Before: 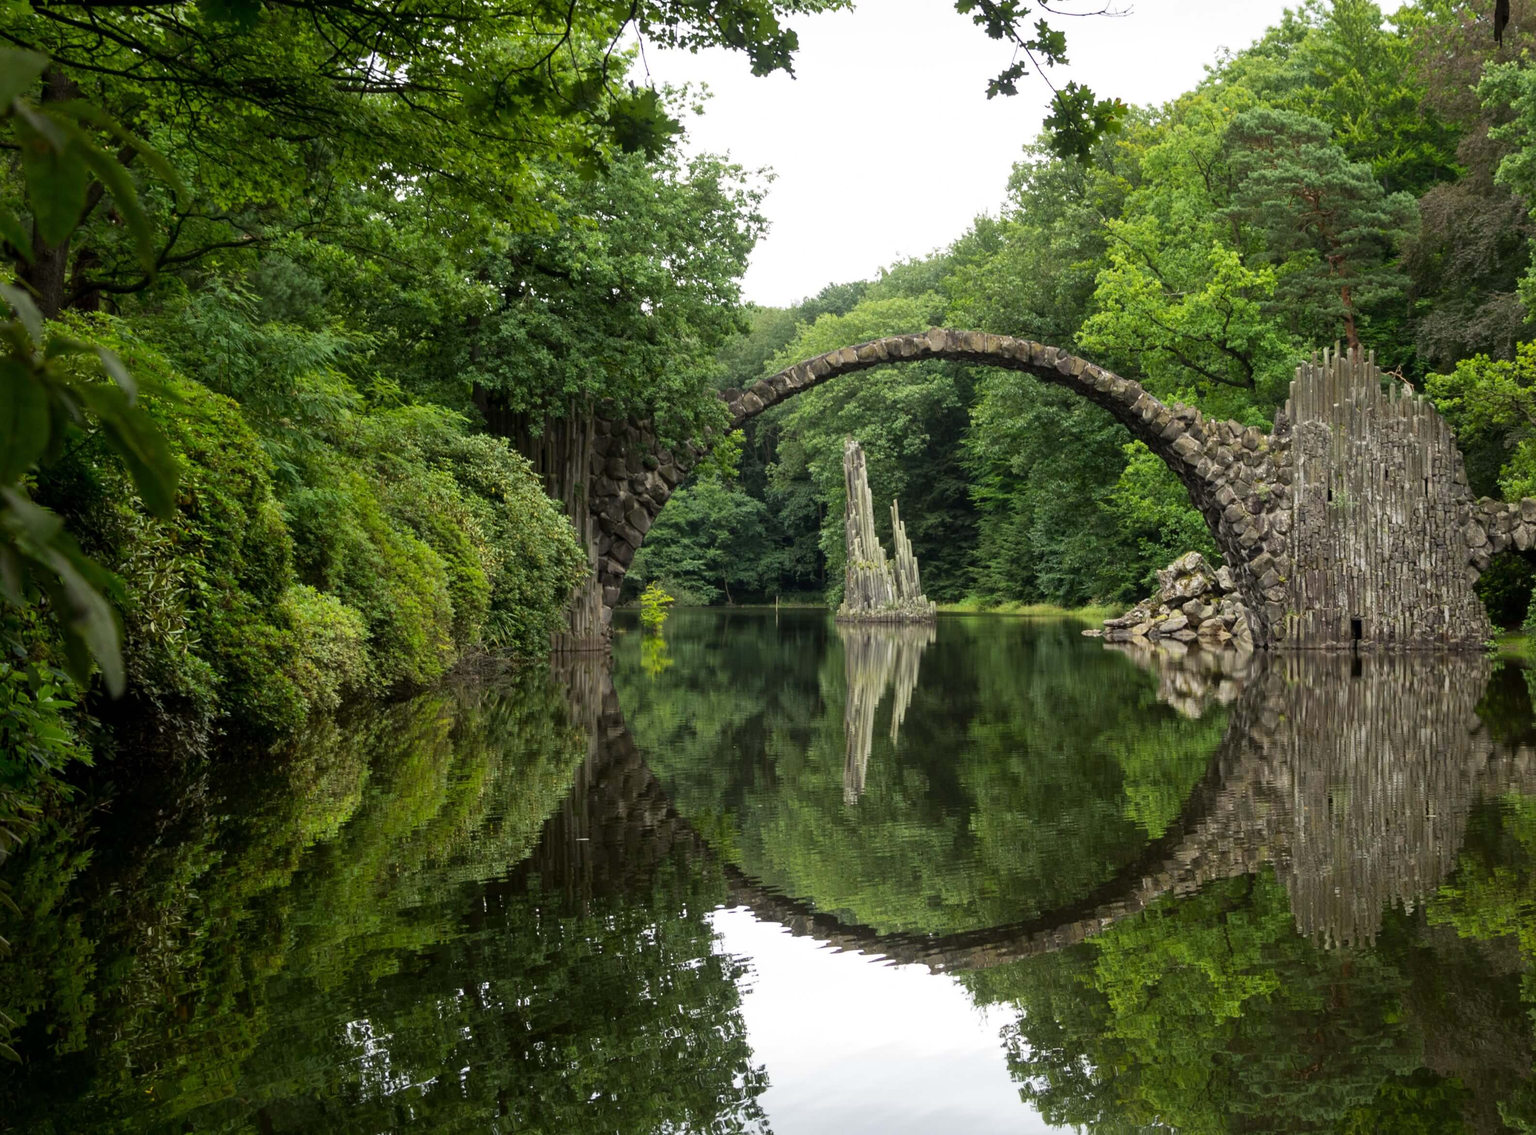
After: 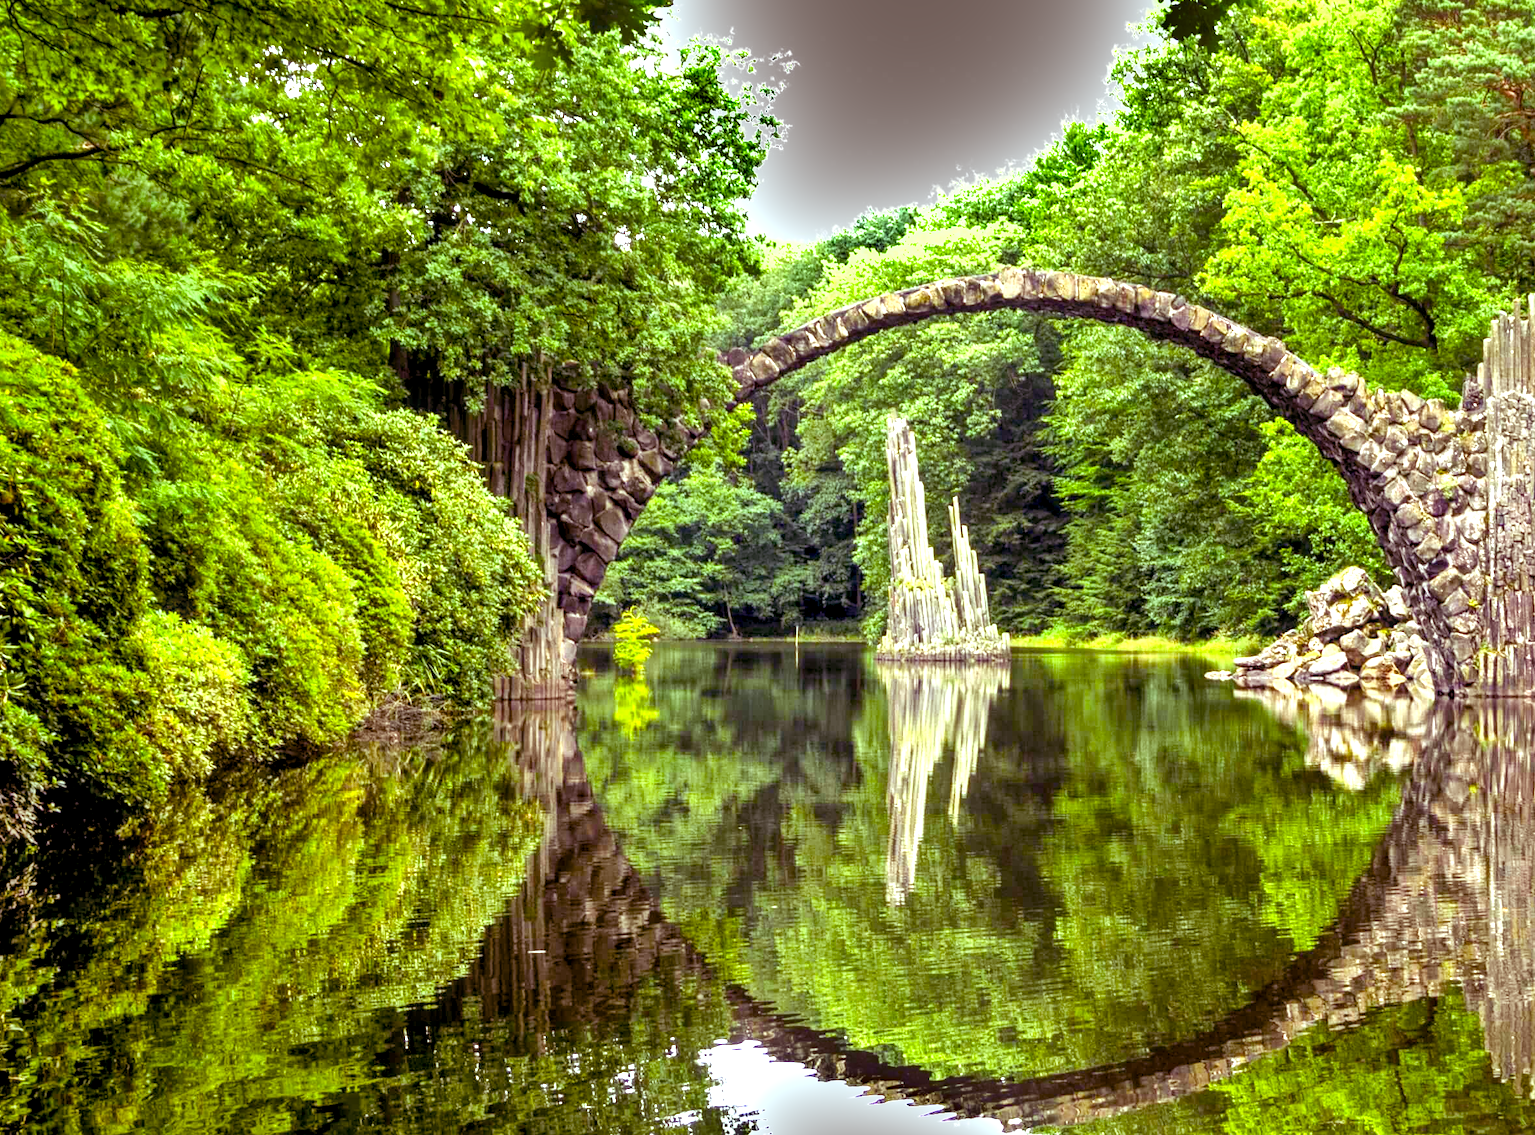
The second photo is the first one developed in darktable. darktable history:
exposure: exposure 1.25 EV, compensate exposure bias true, compensate highlight preservation false
white balance: red 0.931, blue 1.11
color balance rgb: shadows lift › luminance -21.66%, shadows lift › chroma 8.98%, shadows lift › hue 283.37°, power › chroma 1.55%, power › hue 25.59°, highlights gain › luminance 6.08%, highlights gain › chroma 2.55%, highlights gain › hue 90°, global offset › luminance -0.87%, perceptual saturation grading › global saturation 27.49%, perceptual saturation grading › highlights -28.39%, perceptual saturation grading › mid-tones 15.22%, perceptual saturation grading › shadows 33.98%, perceptual brilliance grading › highlights 10%, perceptual brilliance grading › mid-tones 5%
local contrast: detail 130%
crop and rotate: left 11.831%, top 11.346%, right 13.429%, bottom 13.899%
shadows and highlights: soften with gaussian
contrast brightness saturation: brightness 0.09, saturation 0.19
